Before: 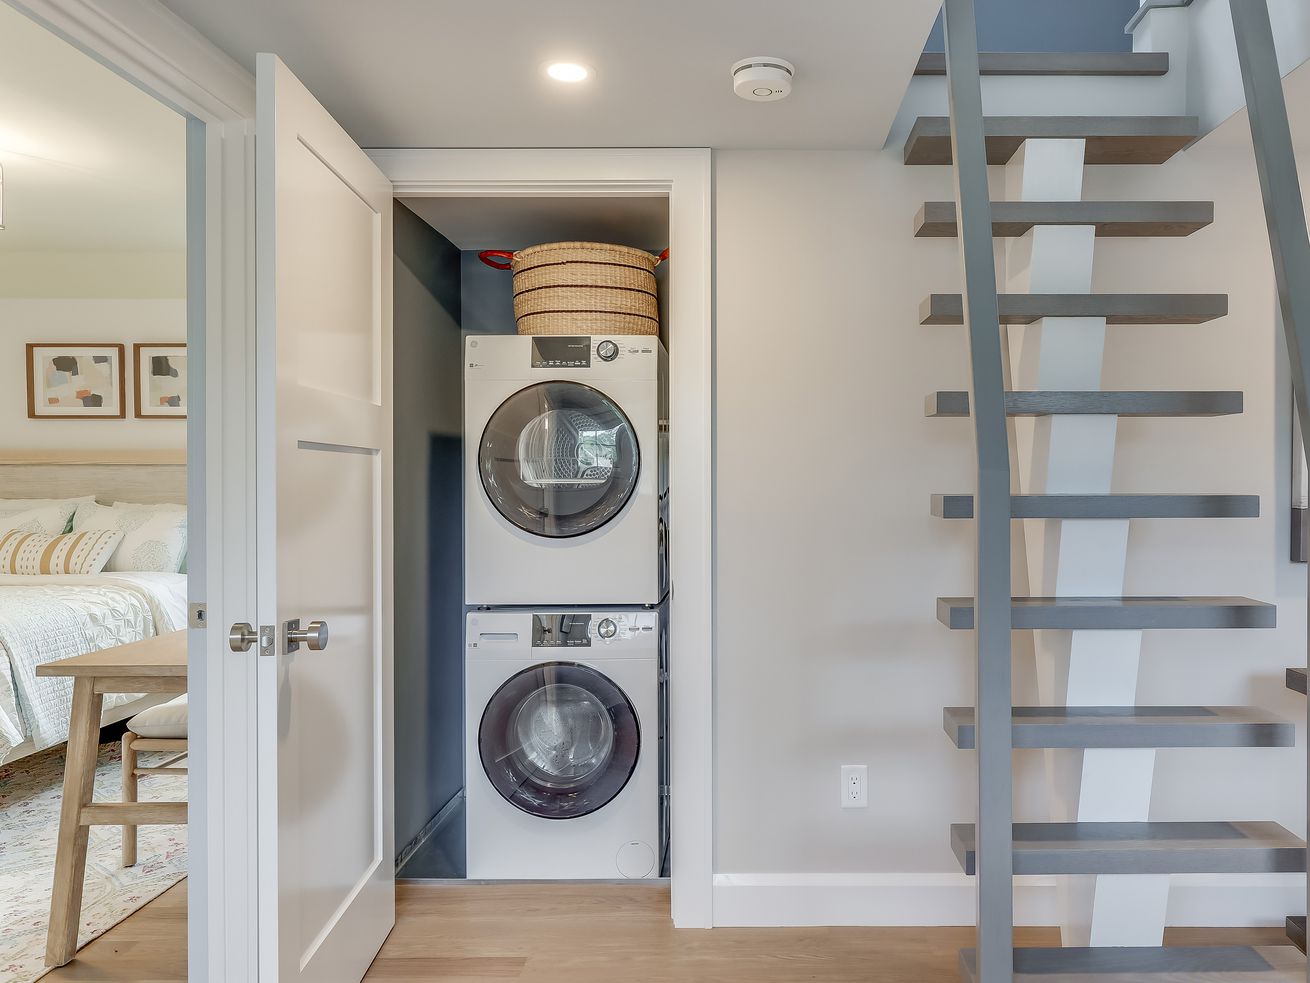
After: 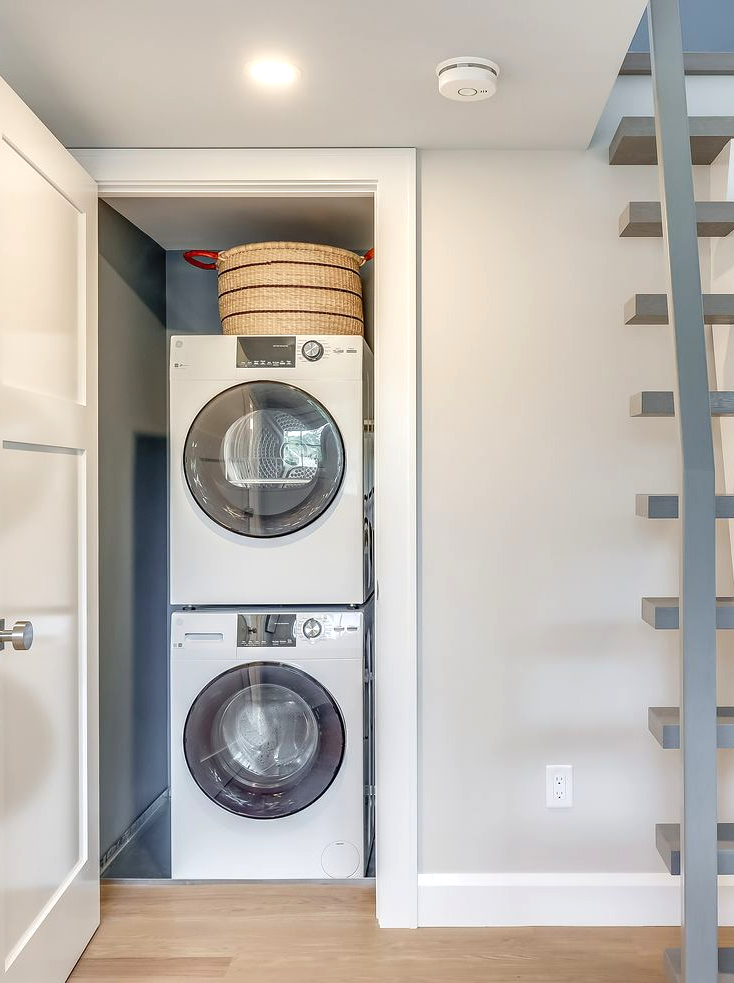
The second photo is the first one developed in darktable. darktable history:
crop and rotate: left 22.535%, right 21.427%
exposure: black level correction 0, exposure 0.499 EV, compensate exposure bias true, compensate highlight preservation false
